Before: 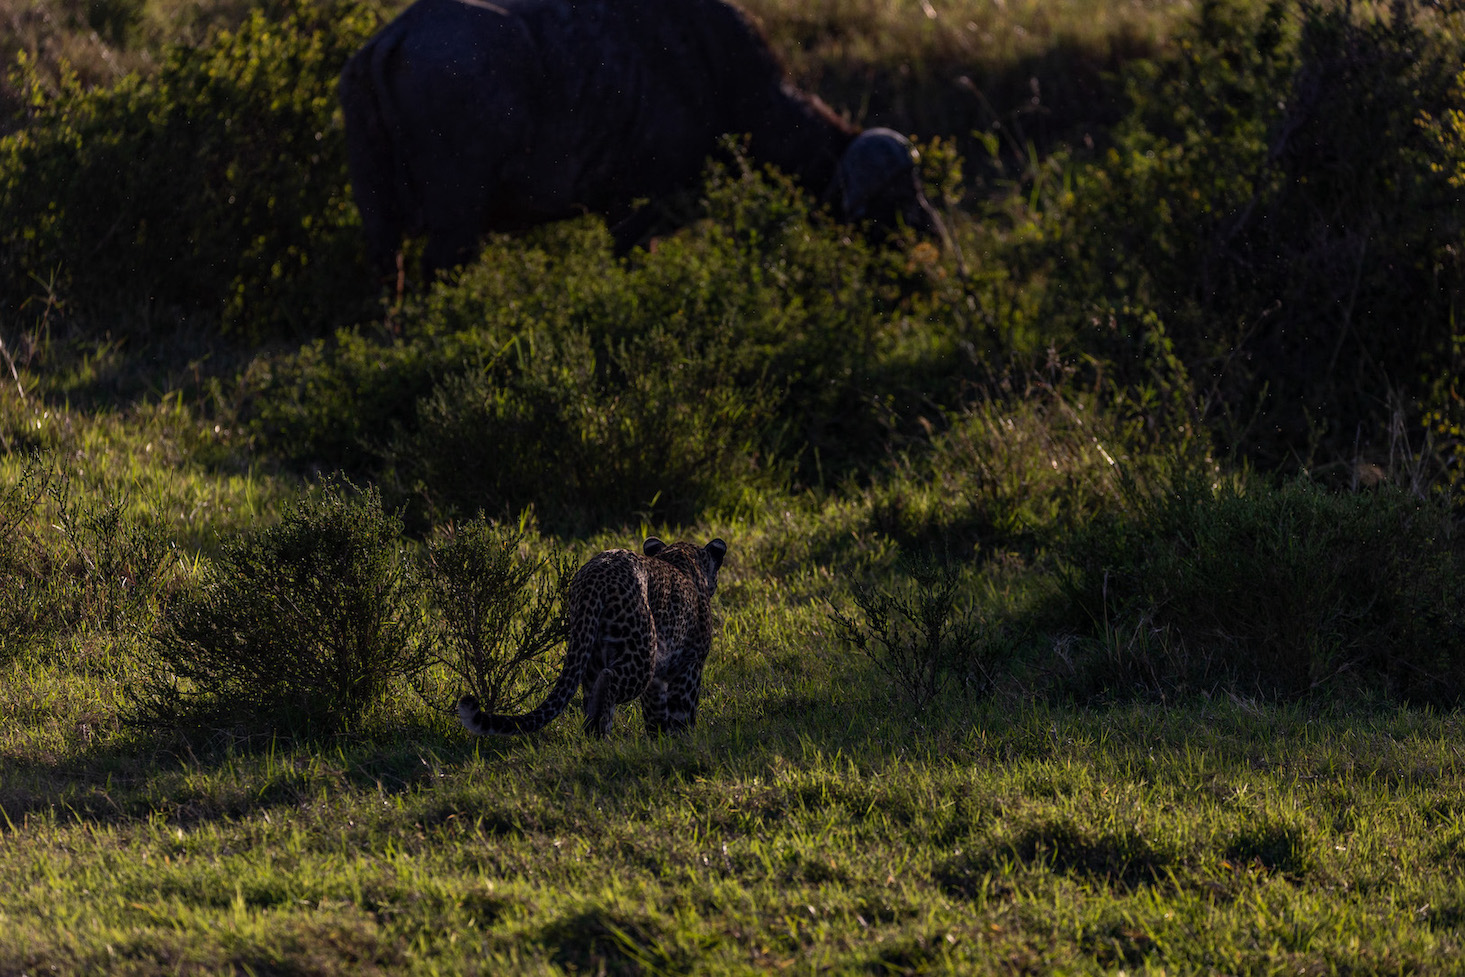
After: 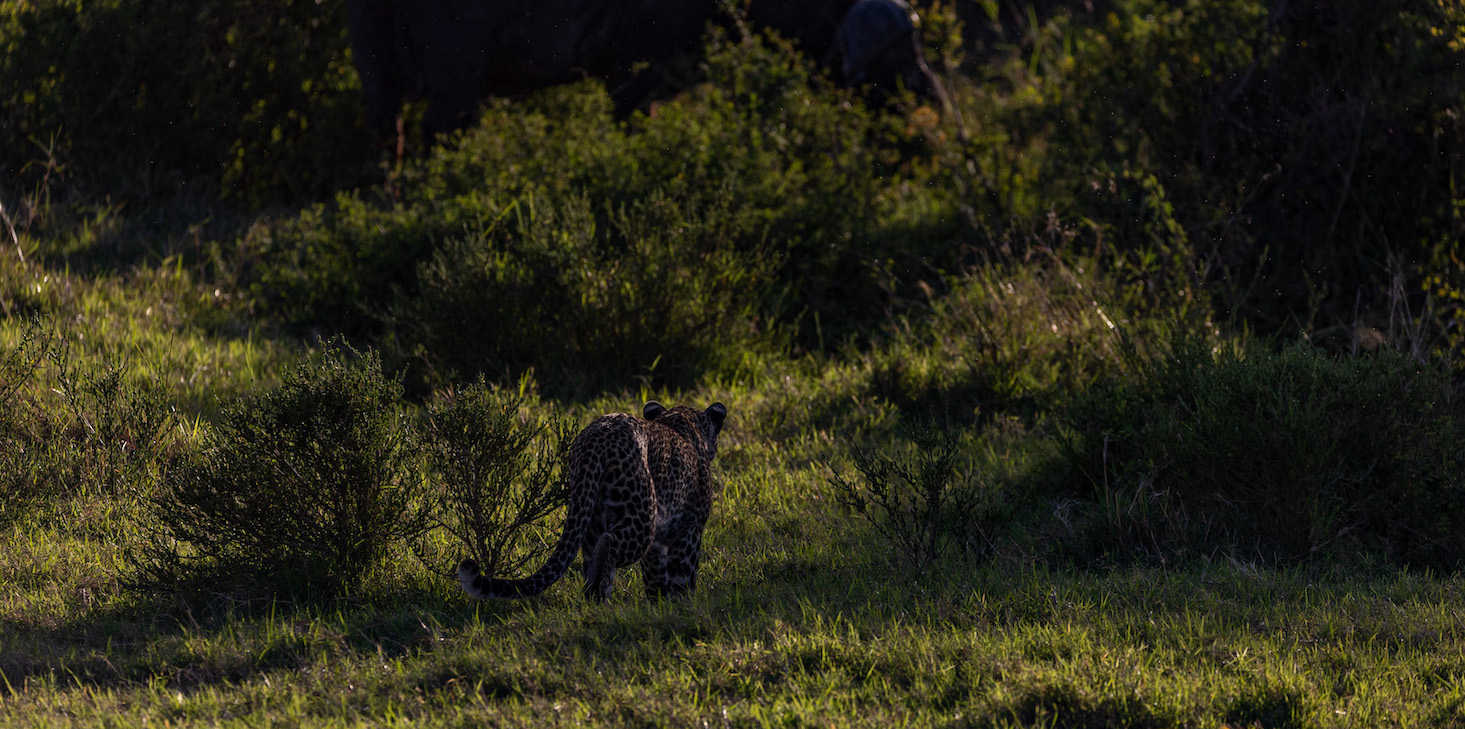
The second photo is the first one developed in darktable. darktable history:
crop: top 13.956%, bottom 11.42%
